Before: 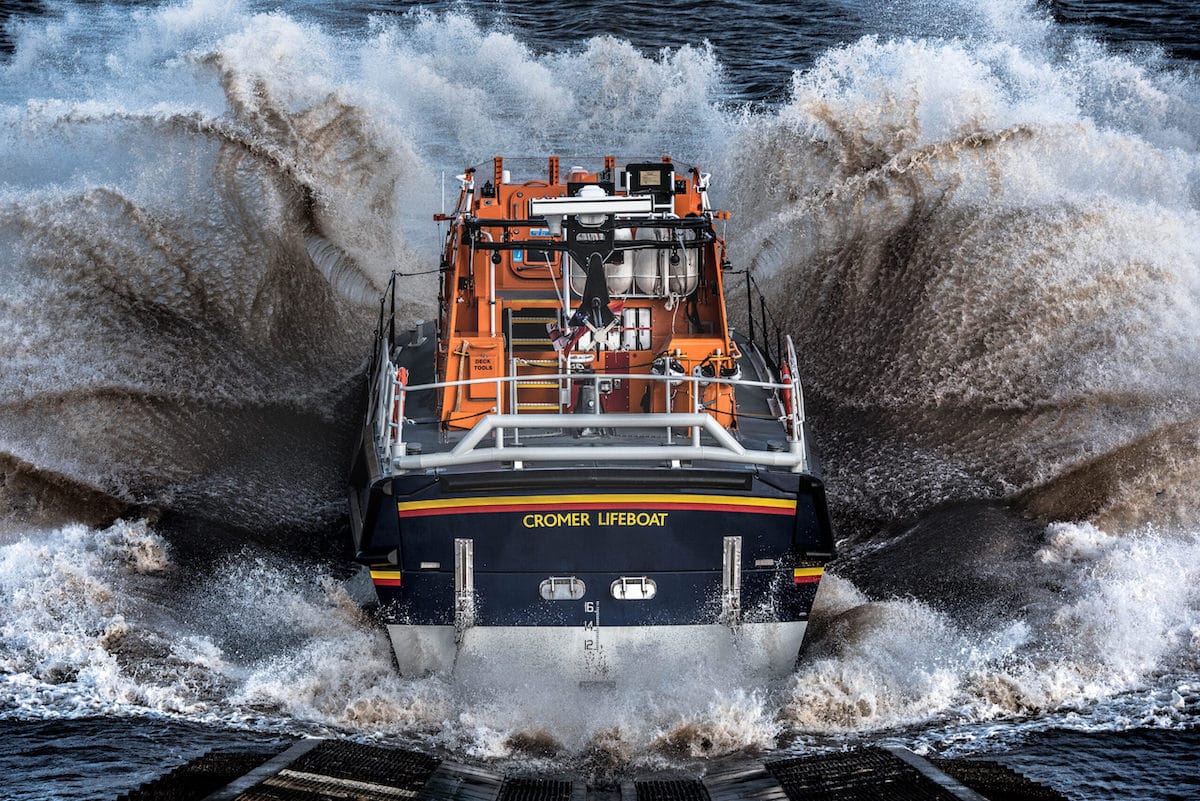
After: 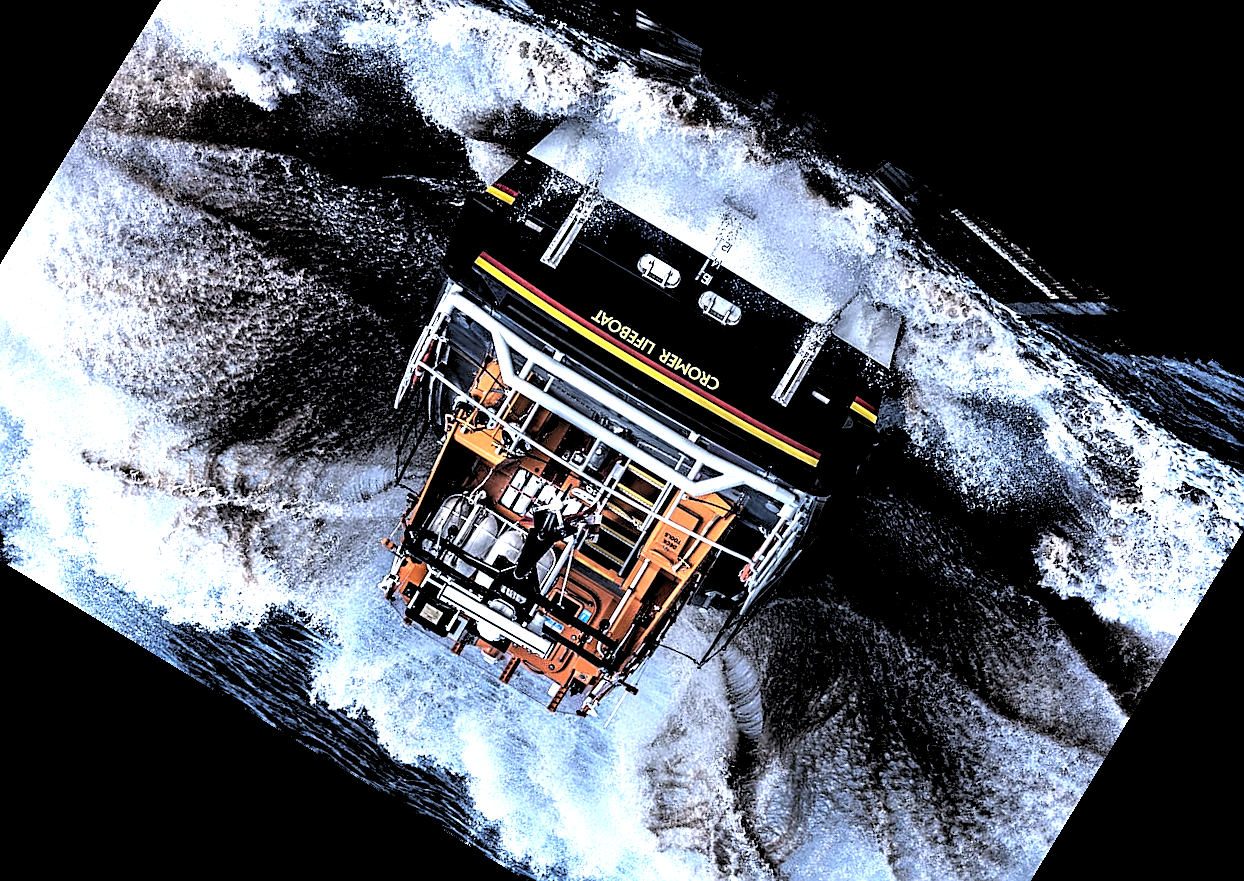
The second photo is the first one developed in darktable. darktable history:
sharpen: on, module defaults
crop and rotate: angle 148.68°, left 9.111%, top 15.603%, right 4.588%, bottom 17.041%
tone equalizer: -8 EV -1.08 EV, -7 EV -1.01 EV, -6 EV -0.867 EV, -5 EV -0.578 EV, -3 EV 0.578 EV, -2 EV 0.867 EV, -1 EV 1.01 EV, +0 EV 1.08 EV, edges refinement/feathering 500, mask exposure compensation -1.57 EV, preserve details no
rgb levels: levels [[0.034, 0.472, 0.904], [0, 0.5, 1], [0, 0.5, 1]]
exposure: compensate highlight preservation false
white balance: red 0.948, green 1.02, blue 1.176
